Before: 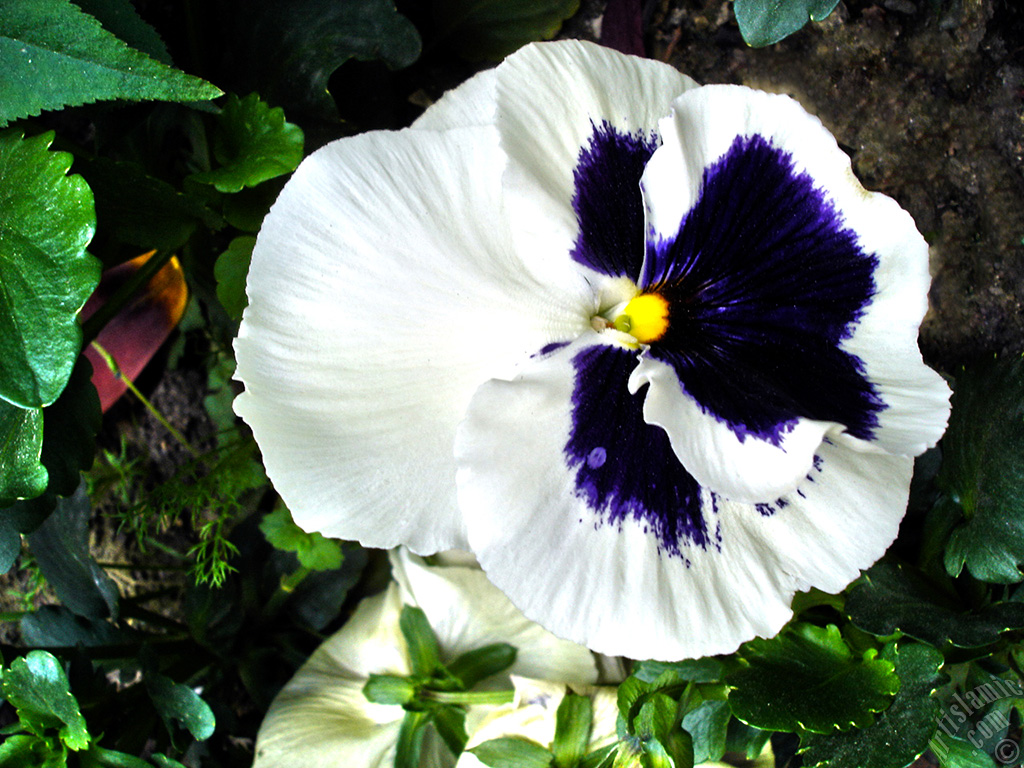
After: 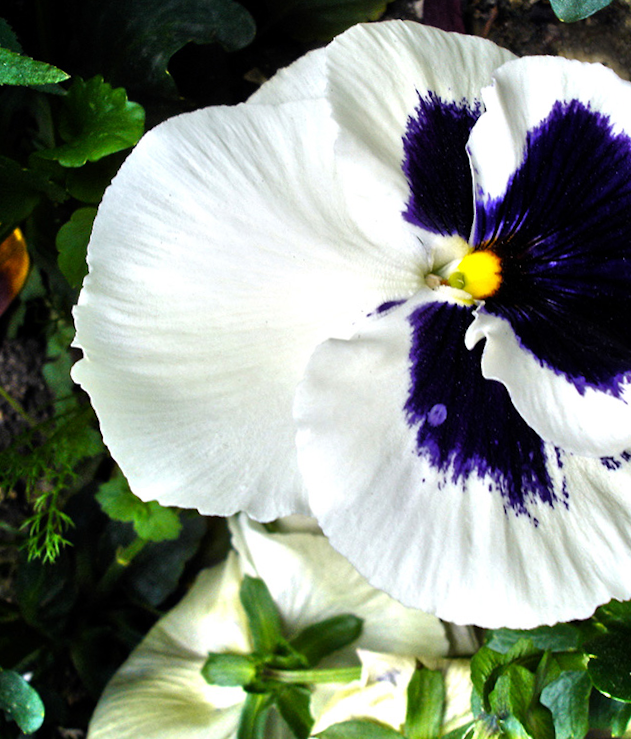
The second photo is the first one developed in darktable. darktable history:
crop and rotate: left 14.292%, right 19.041%
rotate and perspective: rotation -1.68°, lens shift (vertical) -0.146, crop left 0.049, crop right 0.912, crop top 0.032, crop bottom 0.96
